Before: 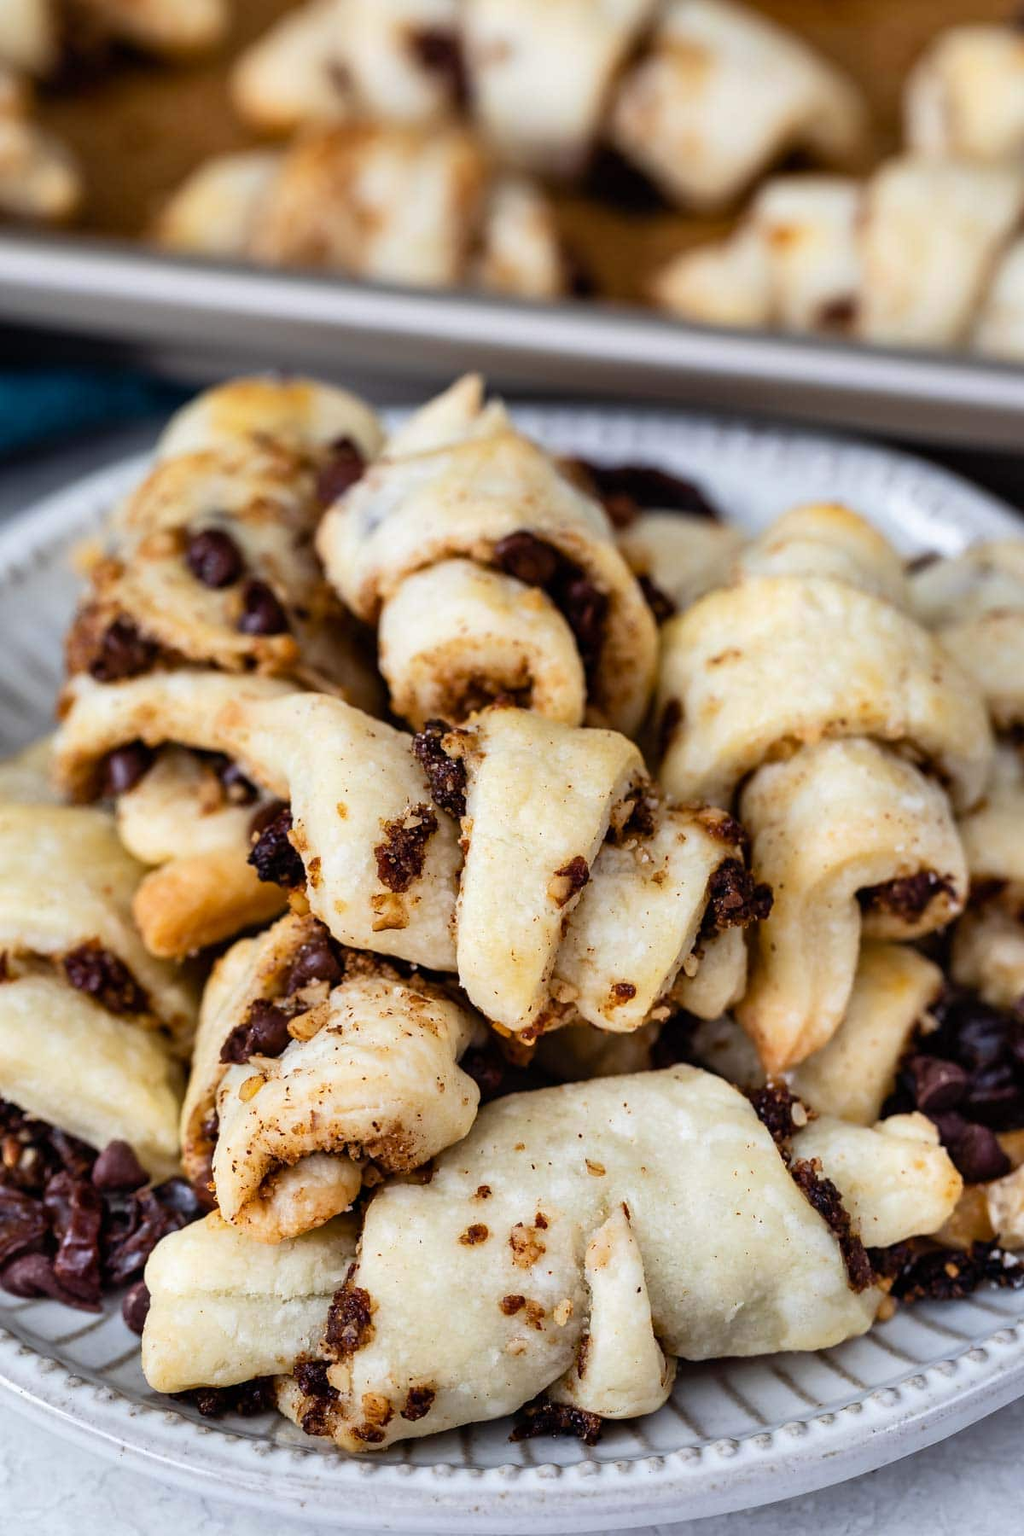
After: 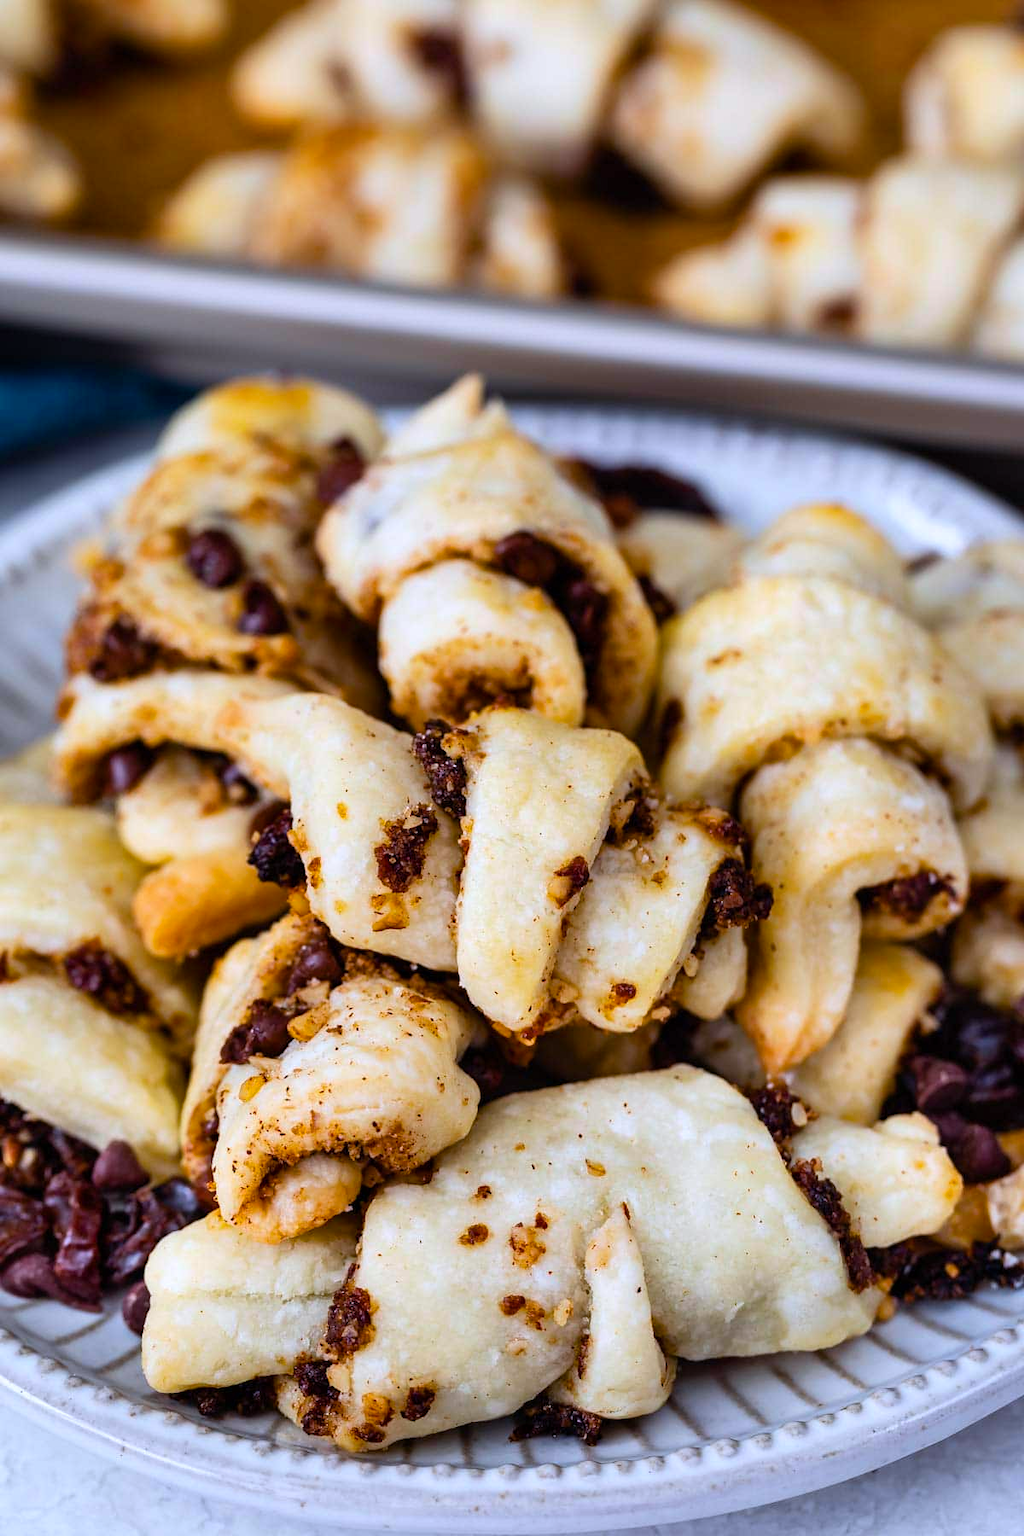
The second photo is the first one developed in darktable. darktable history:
color calibration: illuminant as shot in camera, x 0.358, y 0.373, temperature 4628.91 K
color balance rgb: perceptual saturation grading › global saturation 25%, global vibrance 20%
